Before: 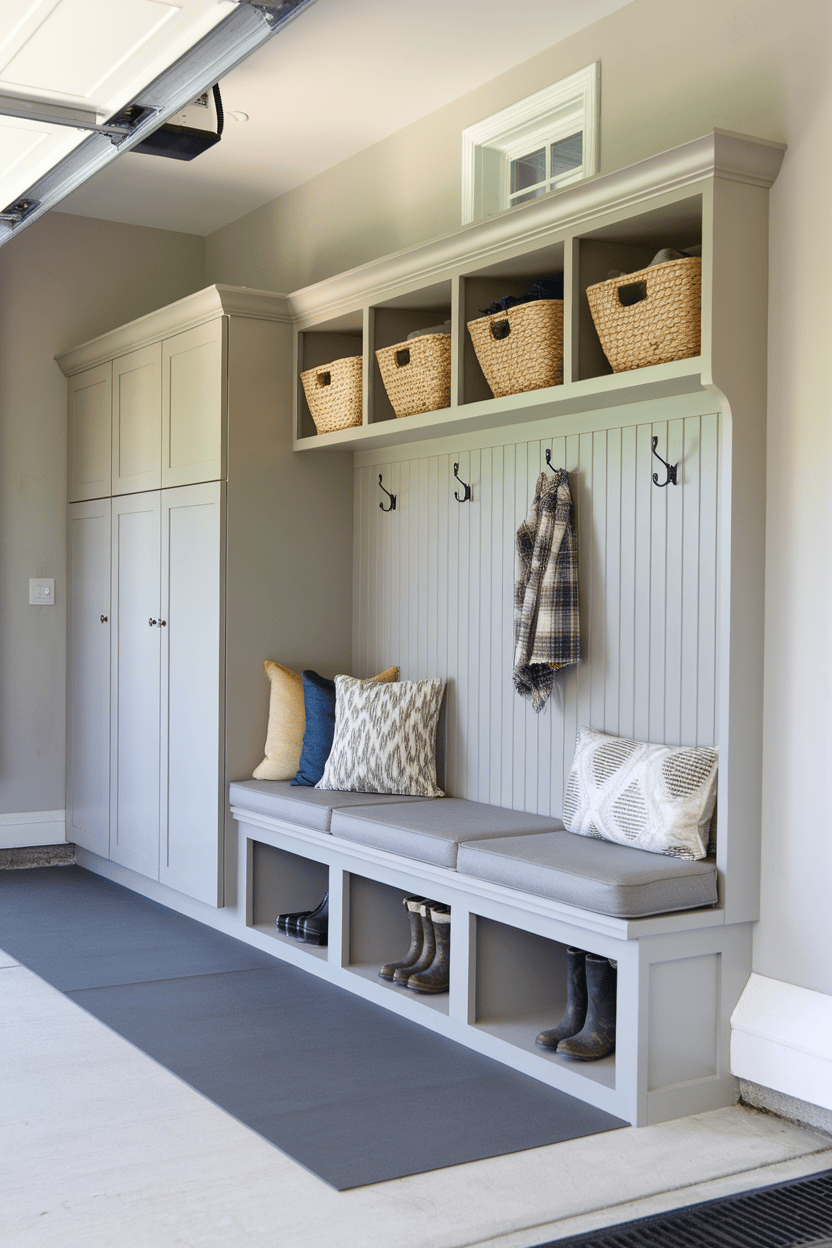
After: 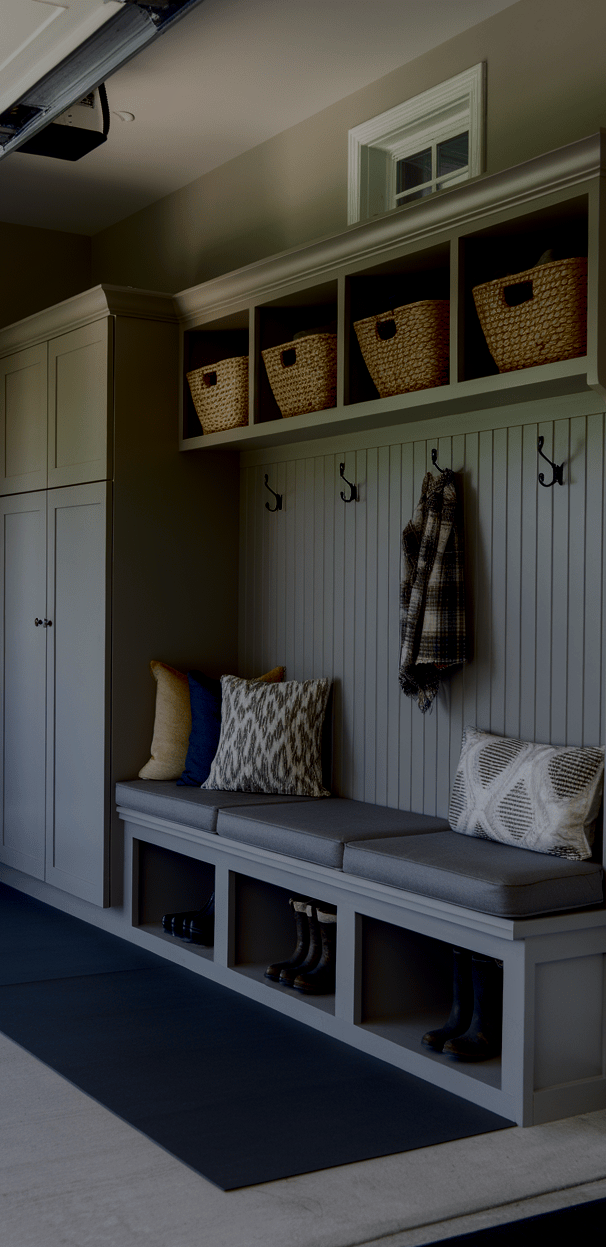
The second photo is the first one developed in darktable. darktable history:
exposure: exposure -2.088 EV, compensate highlight preservation false
tone equalizer: -8 EV -0.762 EV, -7 EV -0.71 EV, -6 EV -0.601 EV, -5 EV -0.374 EV, -3 EV 0.402 EV, -2 EV 0.6 EV, -1 EV 0.691 EV, +0 EV 0.763 EV
local contrast: on, module defaults
contrast brightness saturation: contrast 0.222, brightness -0.192, saturation 0.233
crop: left 13.807%, right 13.258%
